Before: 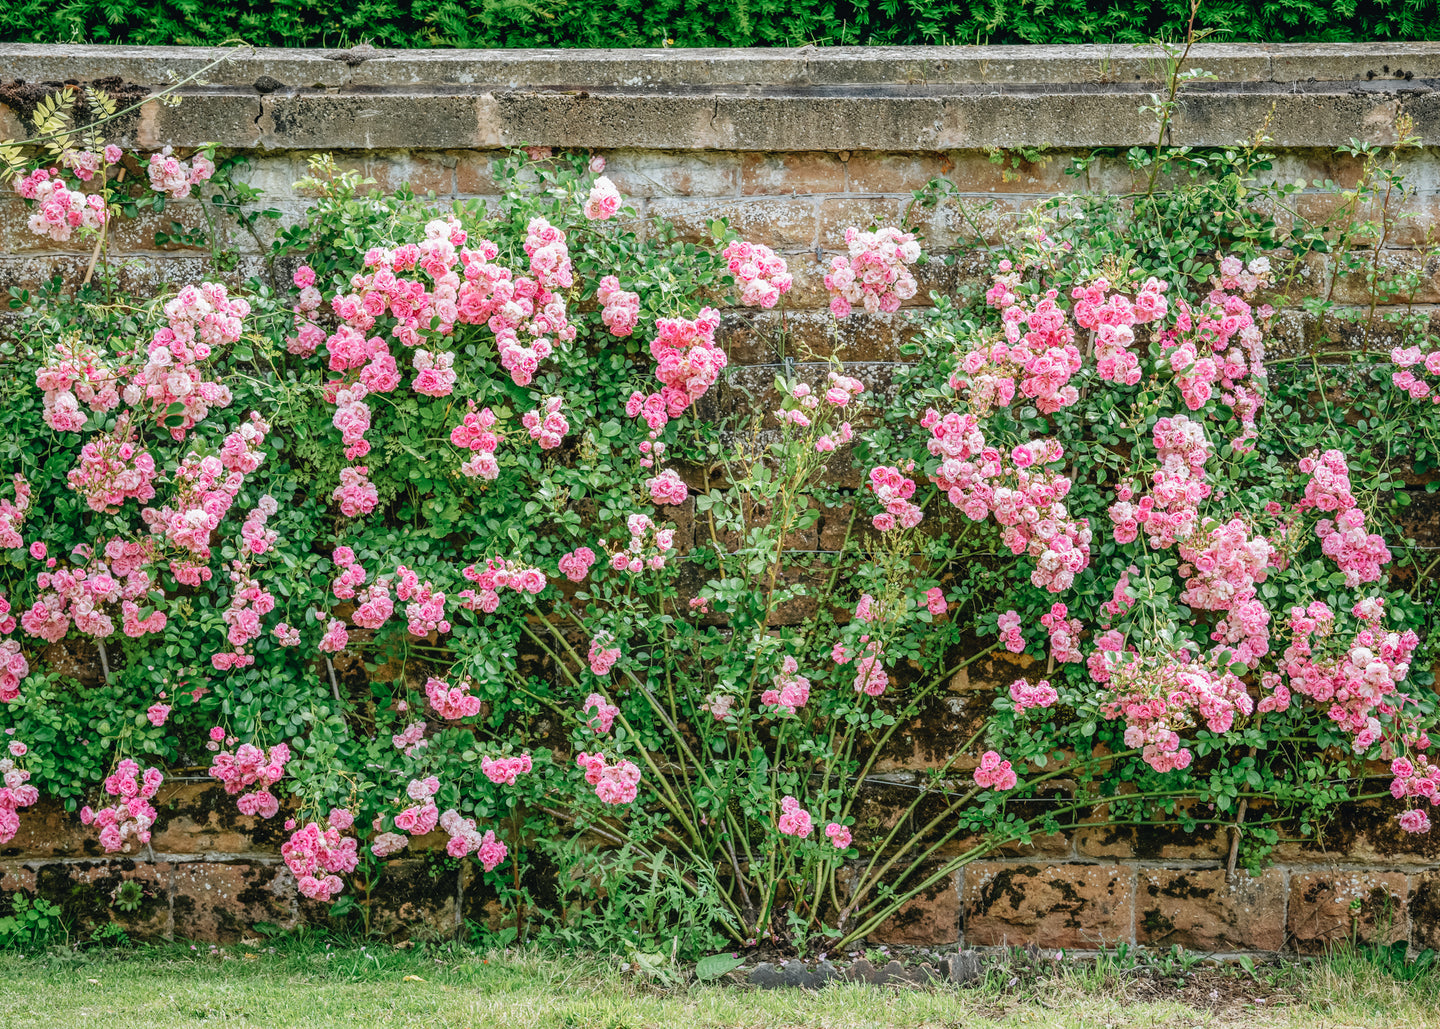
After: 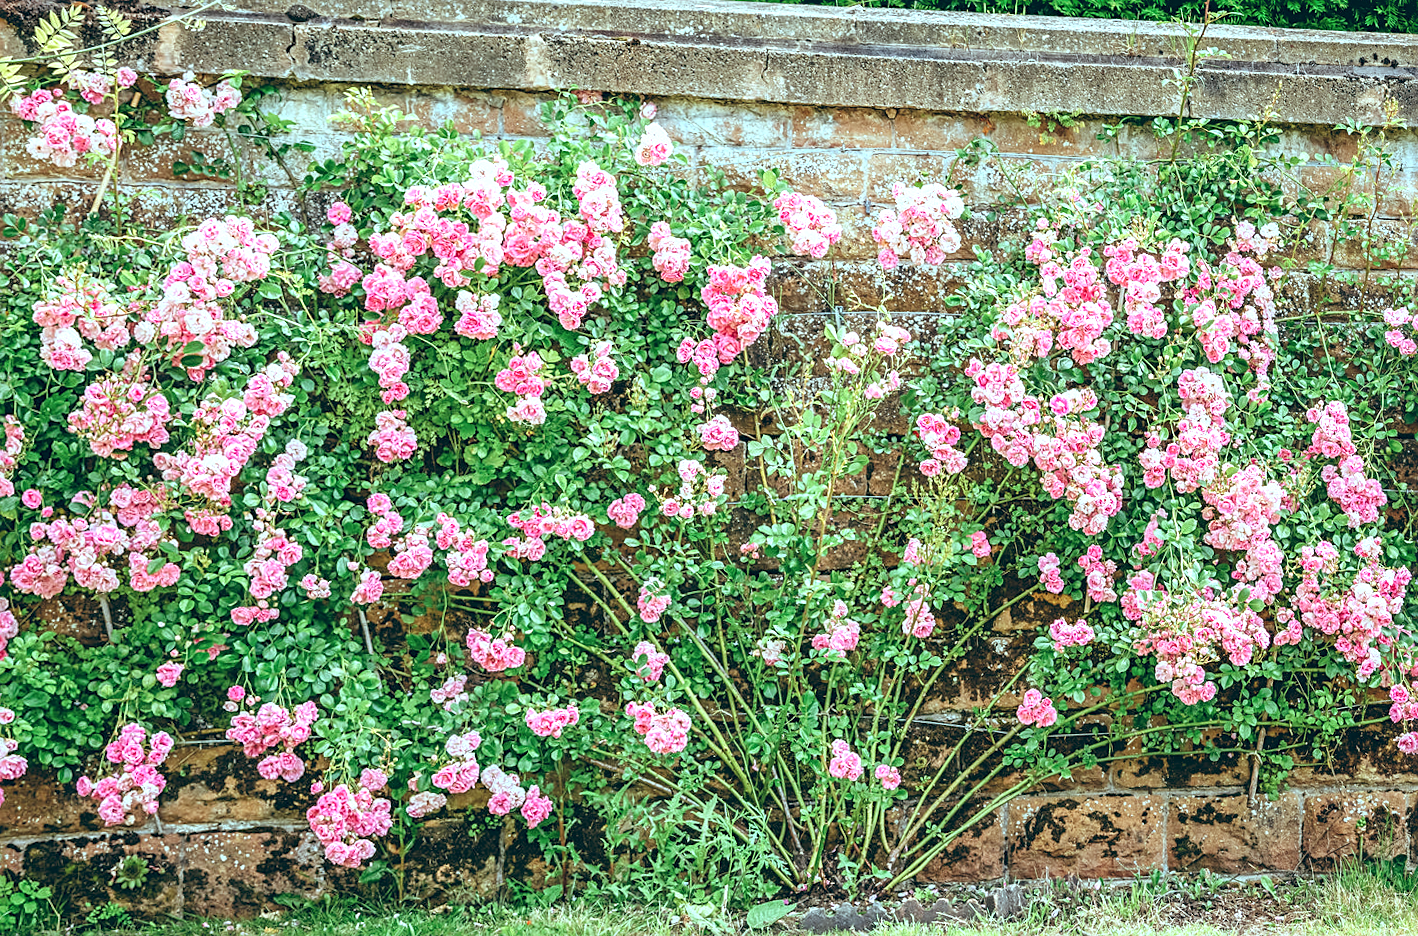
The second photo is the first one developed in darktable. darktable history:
sharpen: on, module defaults
exposure: black level correction 0, exposure 0.7 EV, compensate exposure bias true, compensate highlight preservation false
color balance: lift [1.003, 0.993, 1.001, 1.007], gamma [1.018, 1.072, 0.959, 0.928], gain [0.974, 0.873, 1.031, 1.127]
rotate and perspective: rotation -0.013°, lens shift (vertical) -0.027, lens shift (horizontal) 0.178, crop left 0.016, crop right 0.989, crop top 0.082, crop bottom 0.918
